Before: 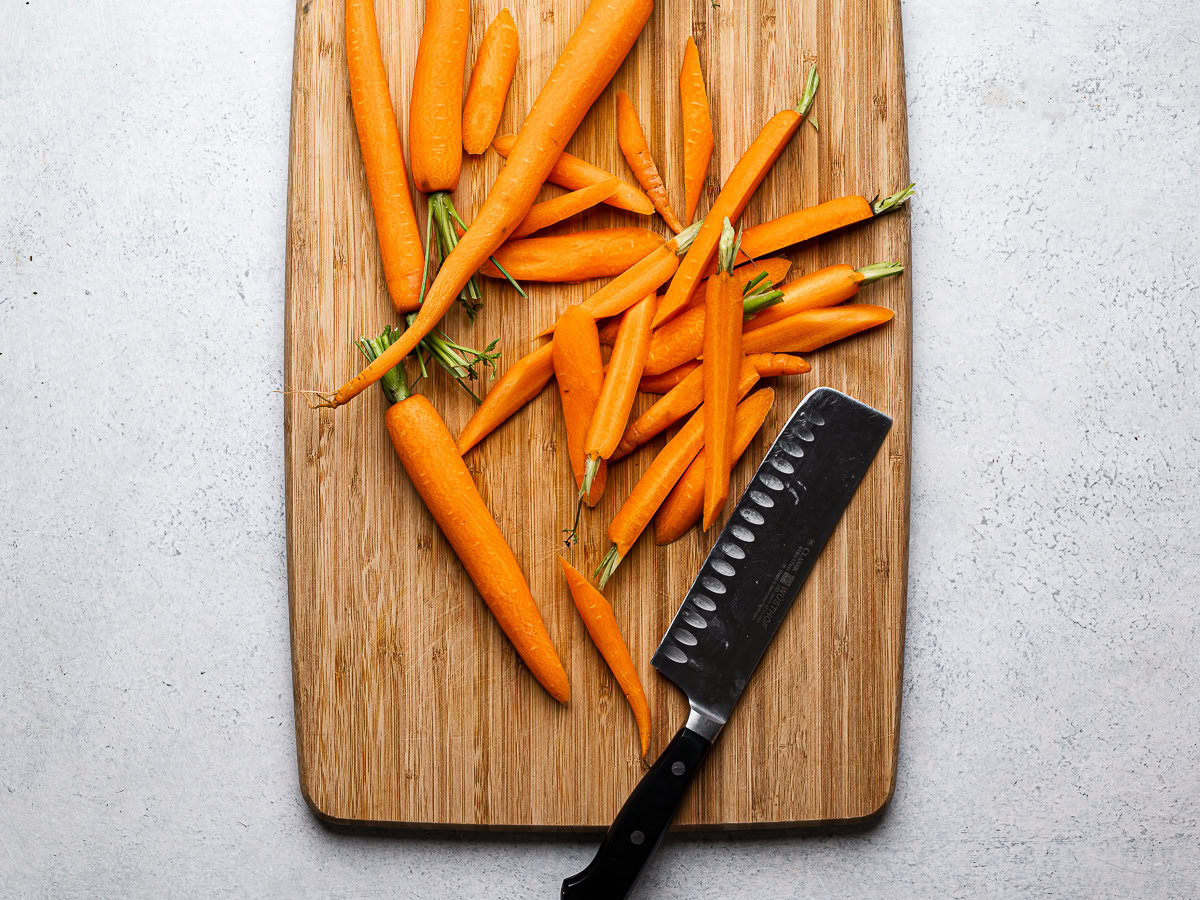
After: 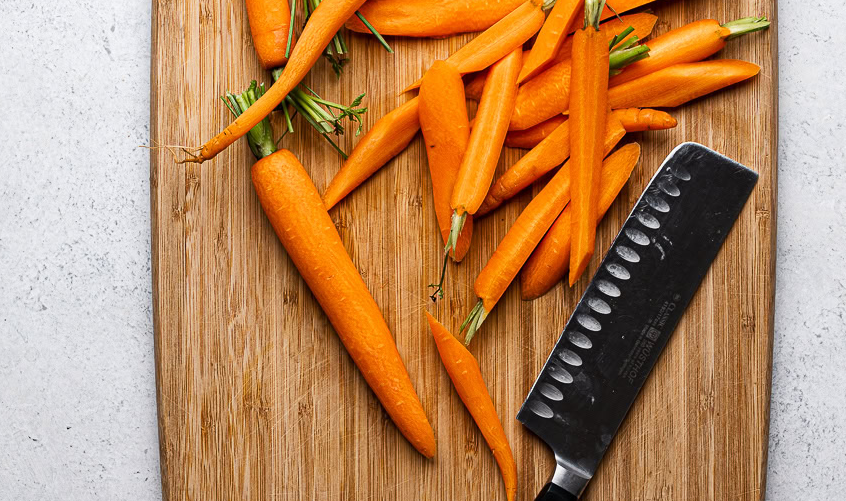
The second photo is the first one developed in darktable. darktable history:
crop: left 11.169%, top 27.311%, right 18.301%, bottom 16.945%
